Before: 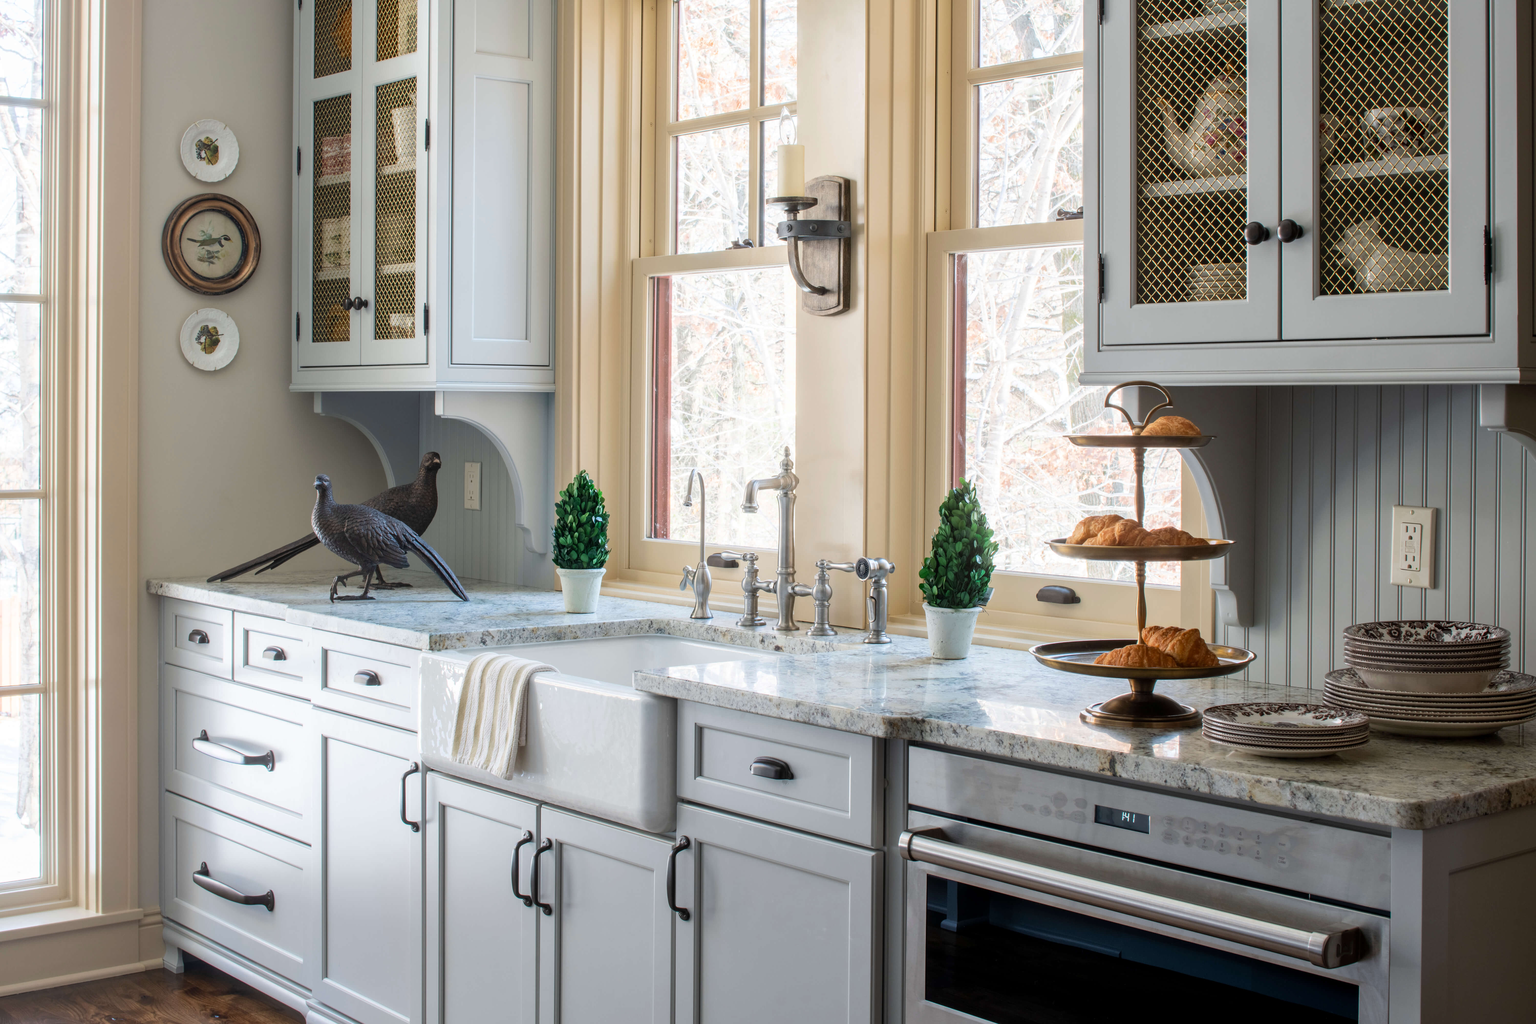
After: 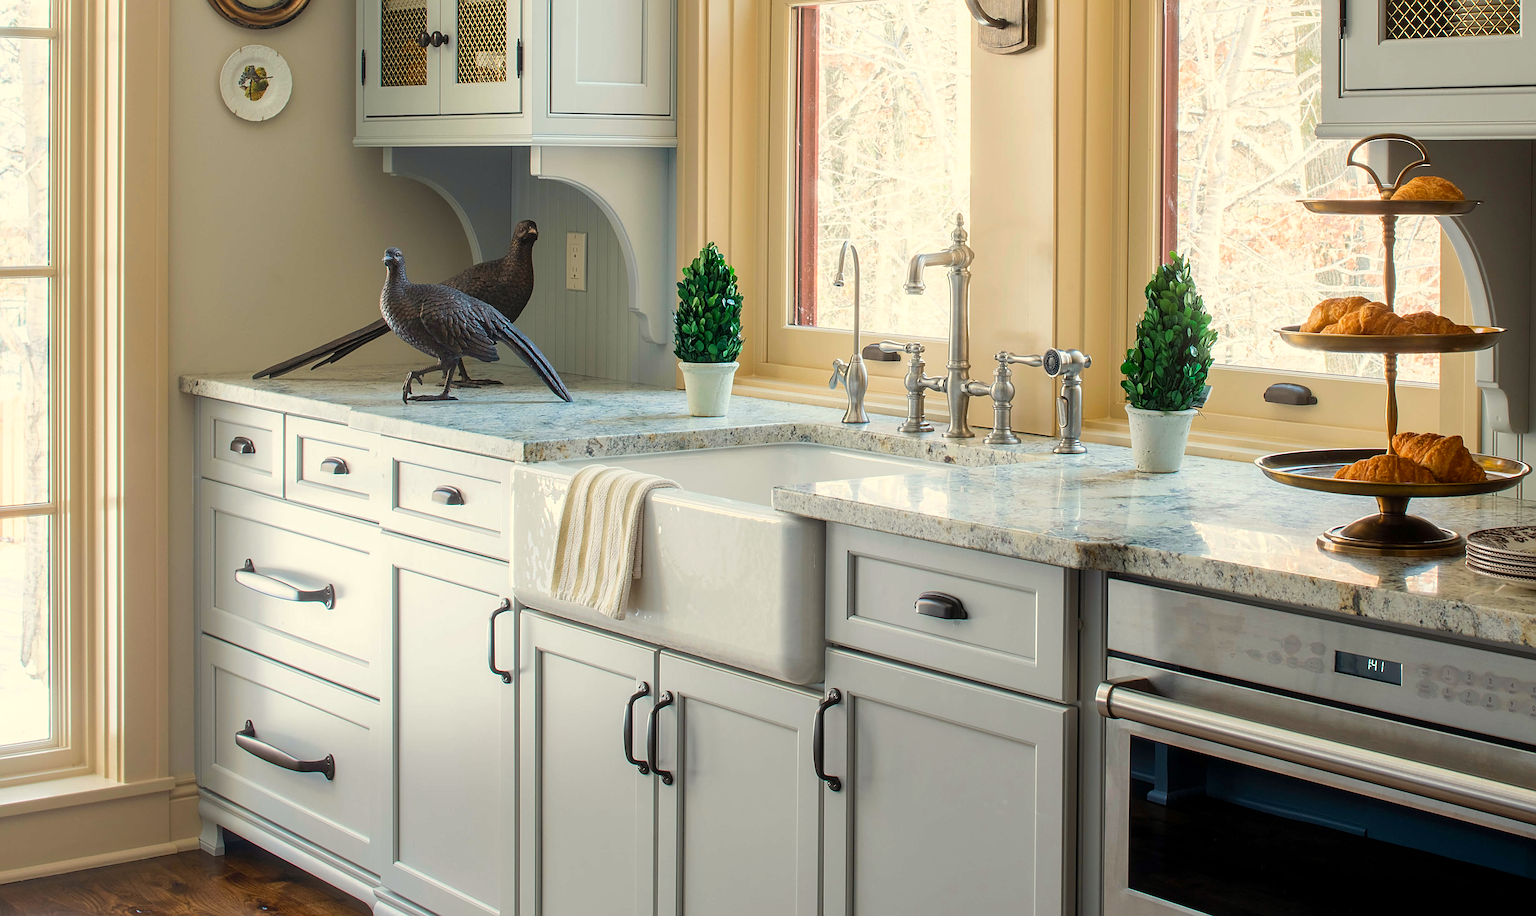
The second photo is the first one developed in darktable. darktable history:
sharpen: radius 2.584, amount 0.688
color balance rgb: perceptual saturation grading › global saturation 20%, global vibrance 20%
white balance: red 1.029, blue 0.92
crop: top 26.531%, right 17.959%
contrast equalizer: y [[0.5, 0.5, 0.478, 0.5, 0.5, 0.5], [0.5 ×6], [0.5 ×6], [0 ×6], [0 ×6]]
